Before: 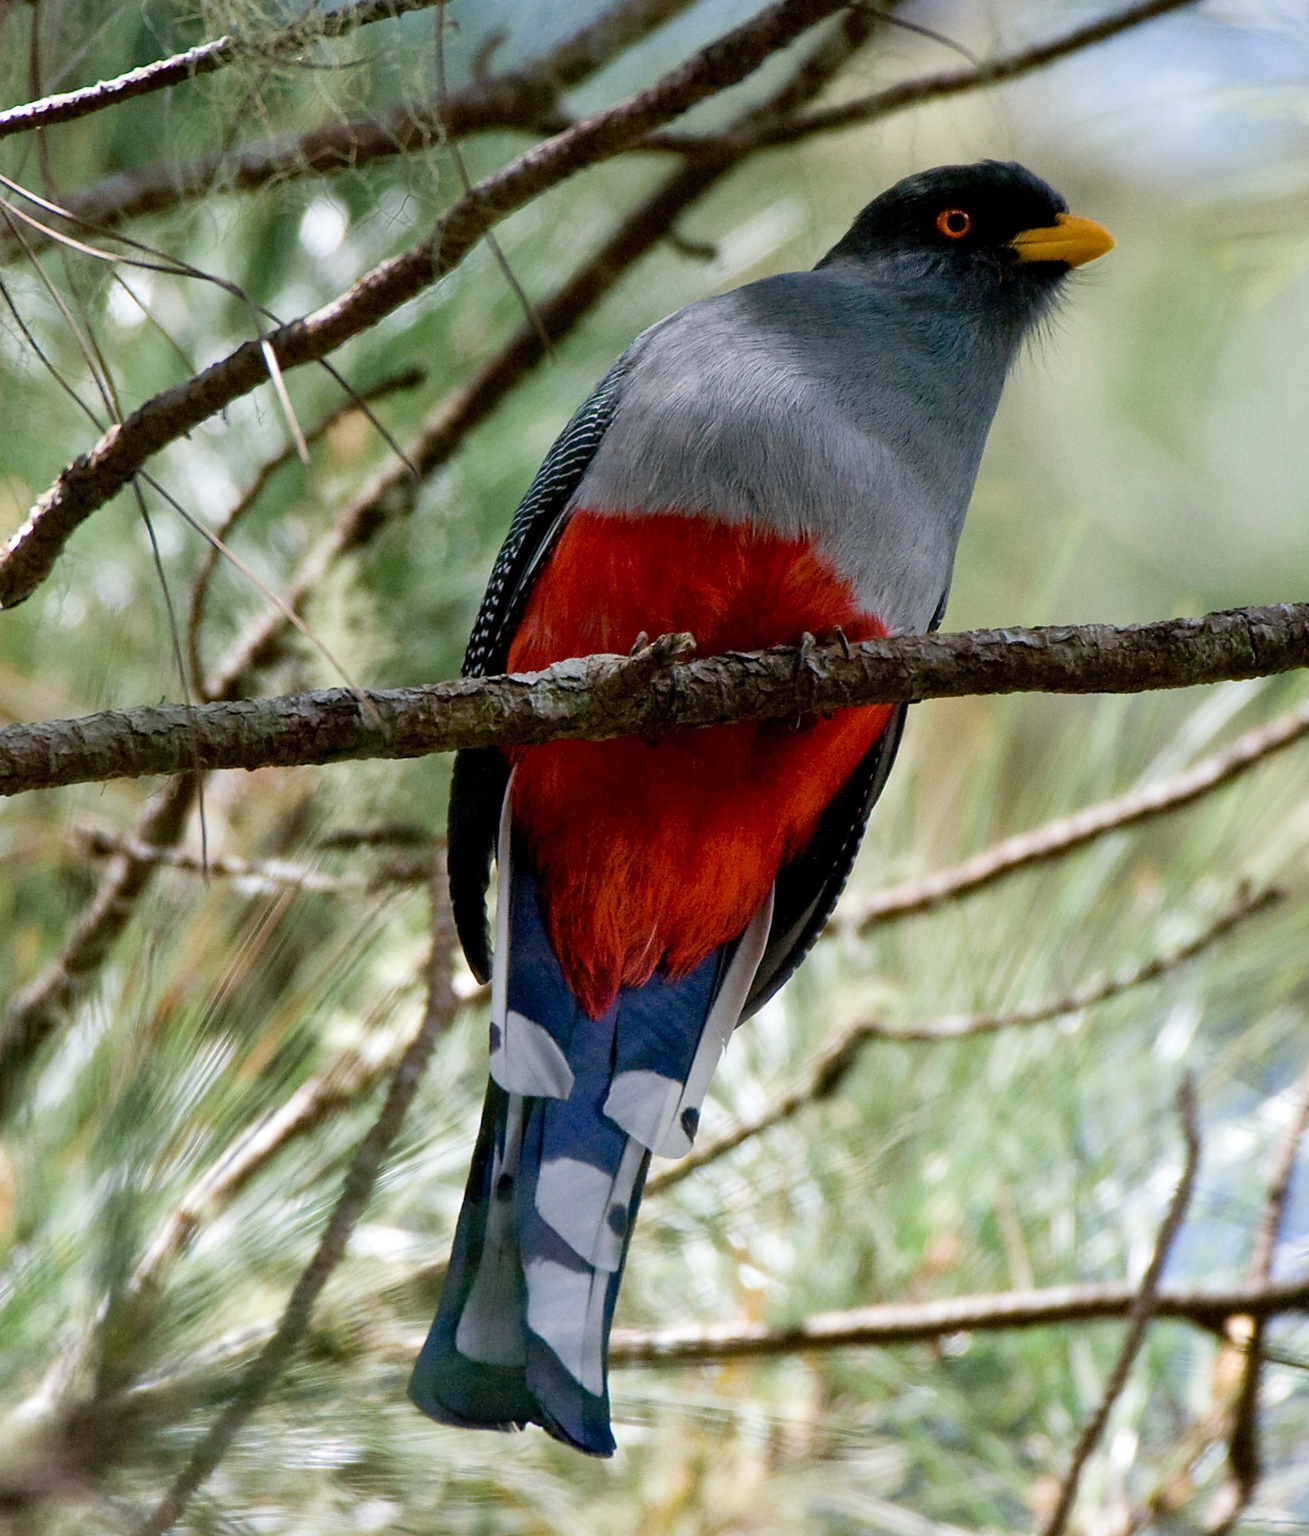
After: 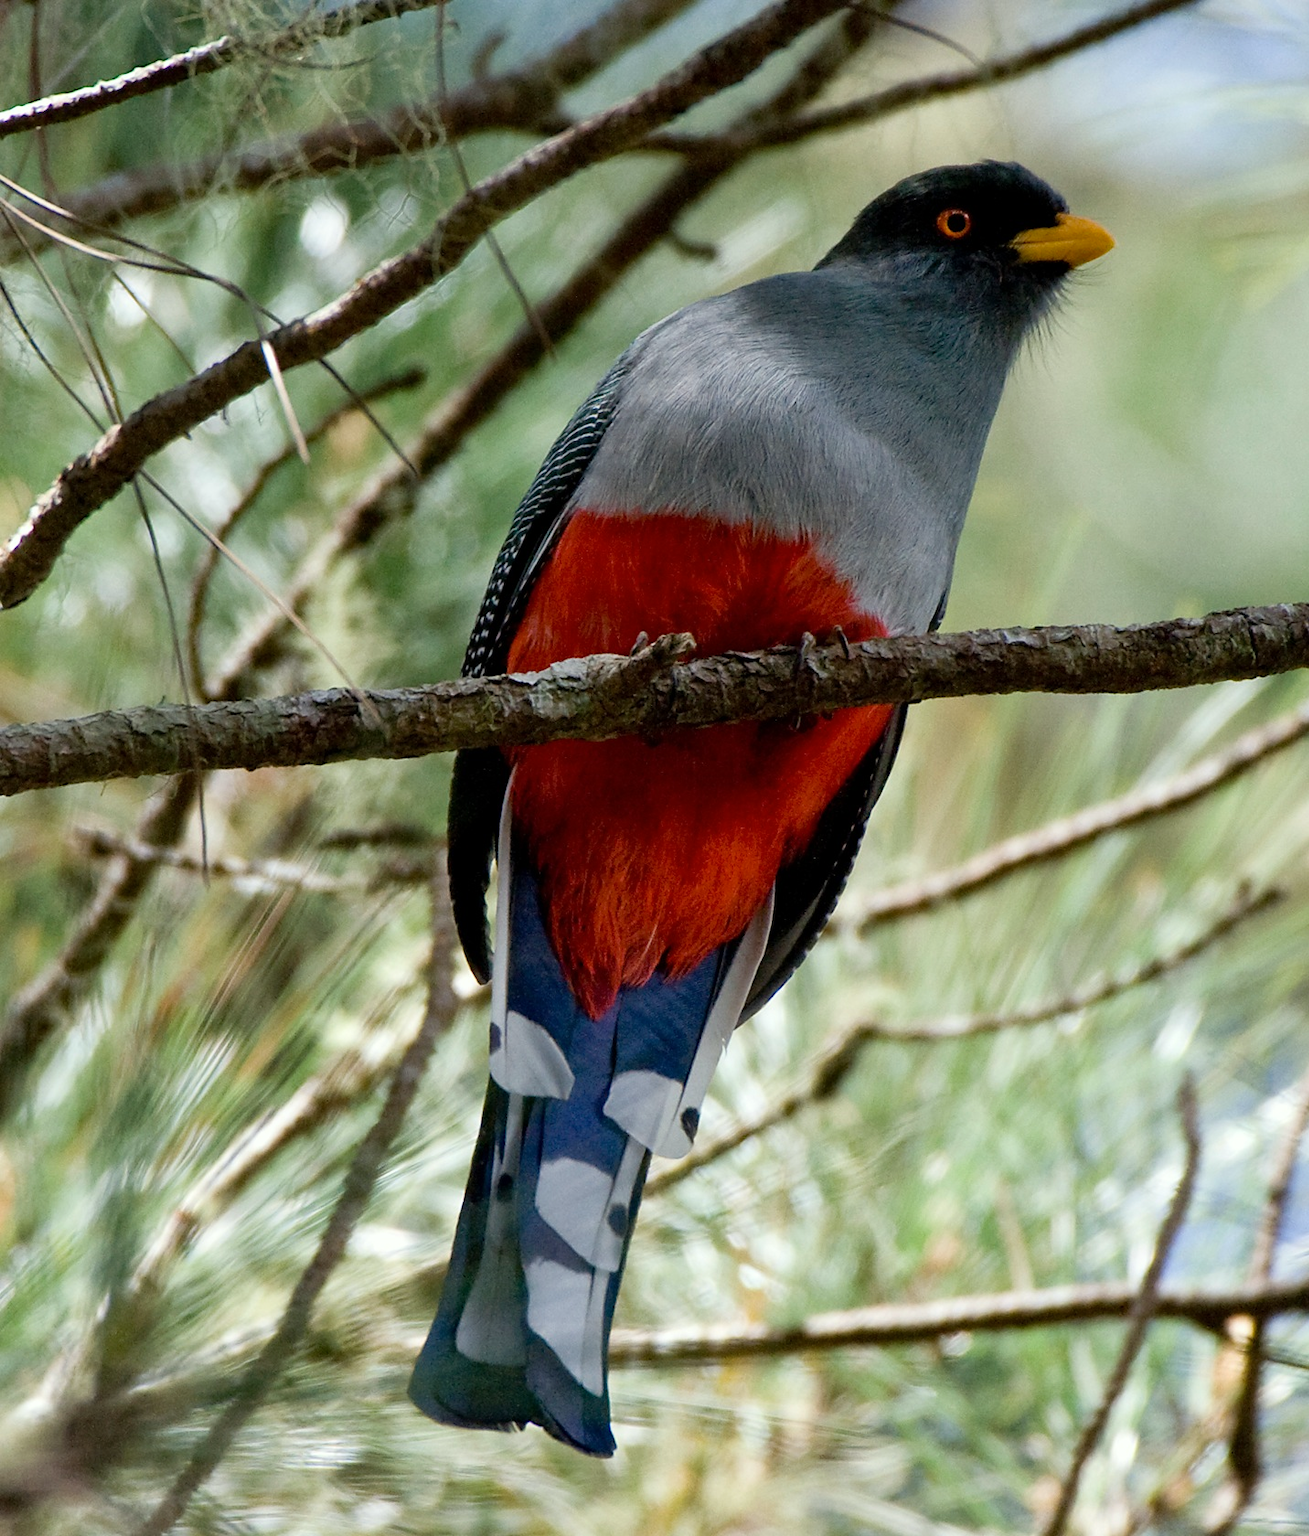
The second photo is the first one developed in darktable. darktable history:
color correction: highlights a* -2.62, highlights b* 2.56
